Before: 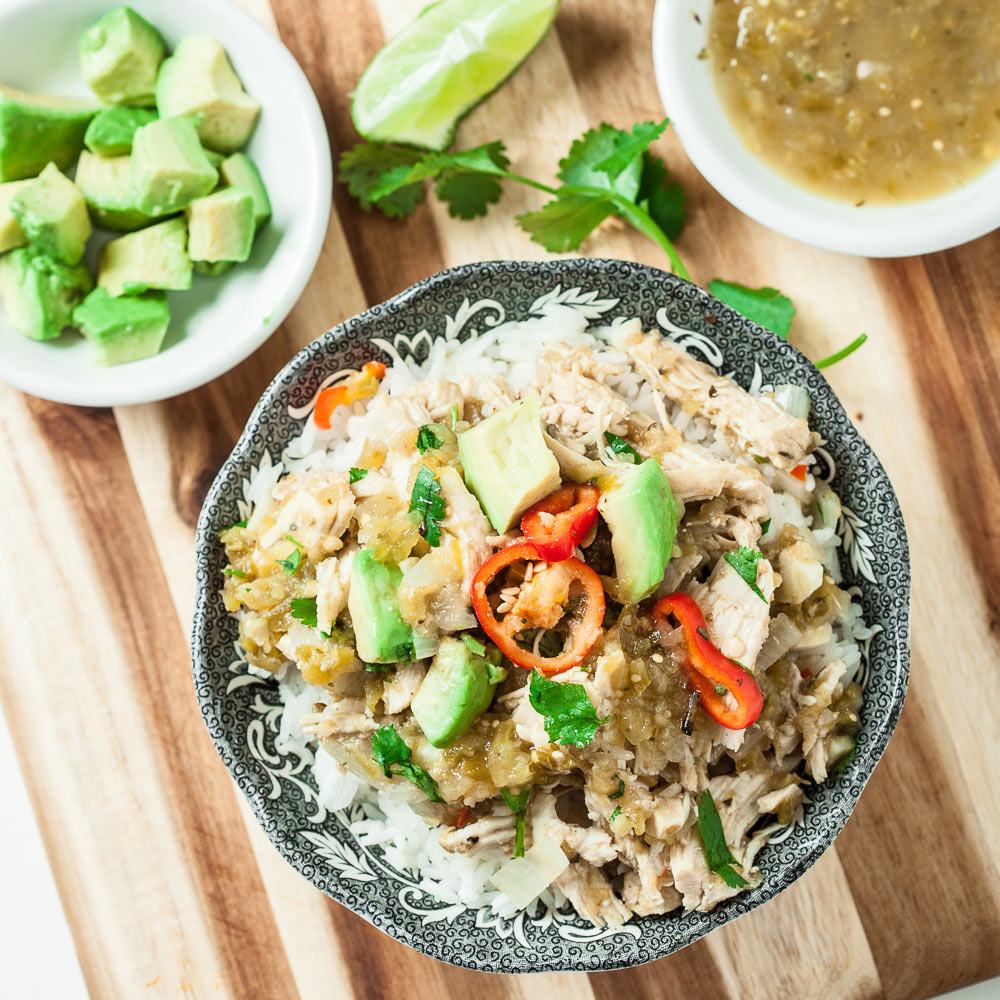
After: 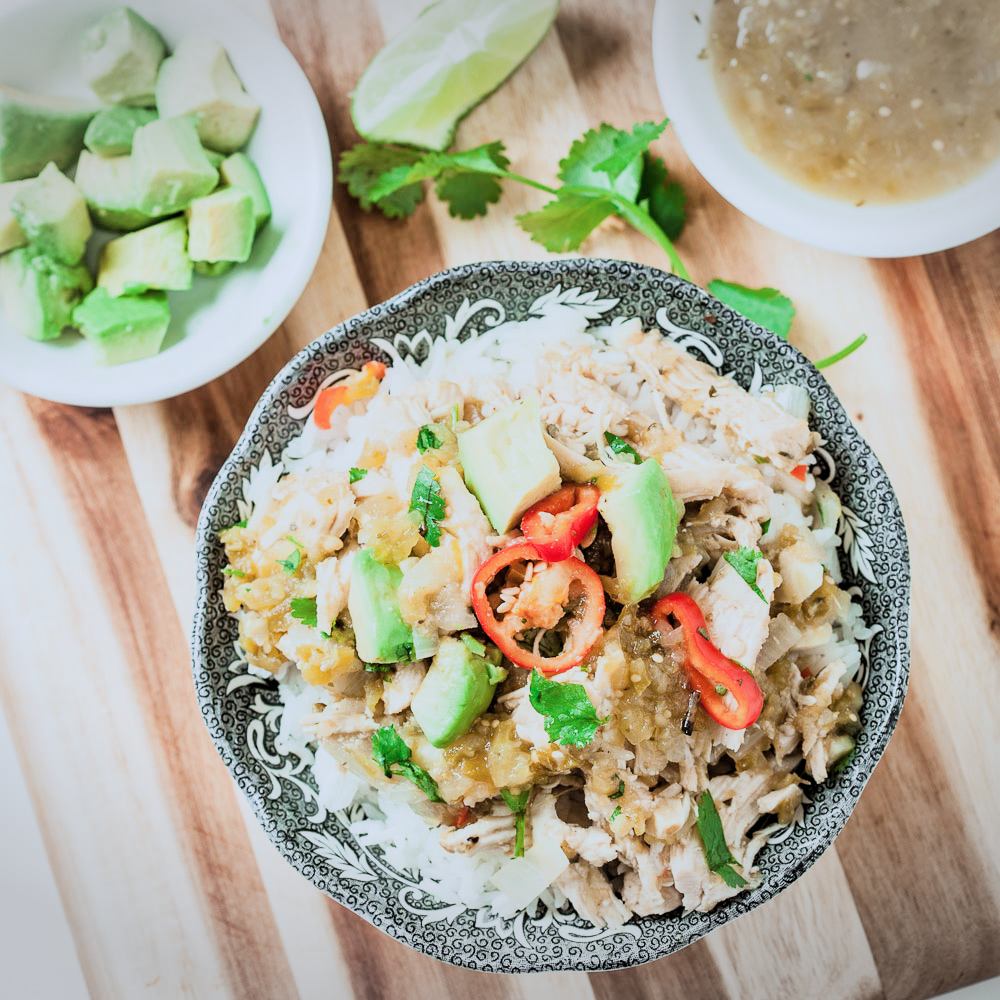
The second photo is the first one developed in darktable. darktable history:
vignetting: fall-off start 100%, brightness -0.282, width/height ratio 1.31
filmic rgb: black relative exposure -9.22 EV, white relative exposure 6.77 EV, hardness 3.07, contrast 1.05
color correction: highlights a* -0.772, highlights b* -8.92
exposure: black level correction 0, exposure 0.7 EV, compensate exposure bias true, compensate highlight preservation false
